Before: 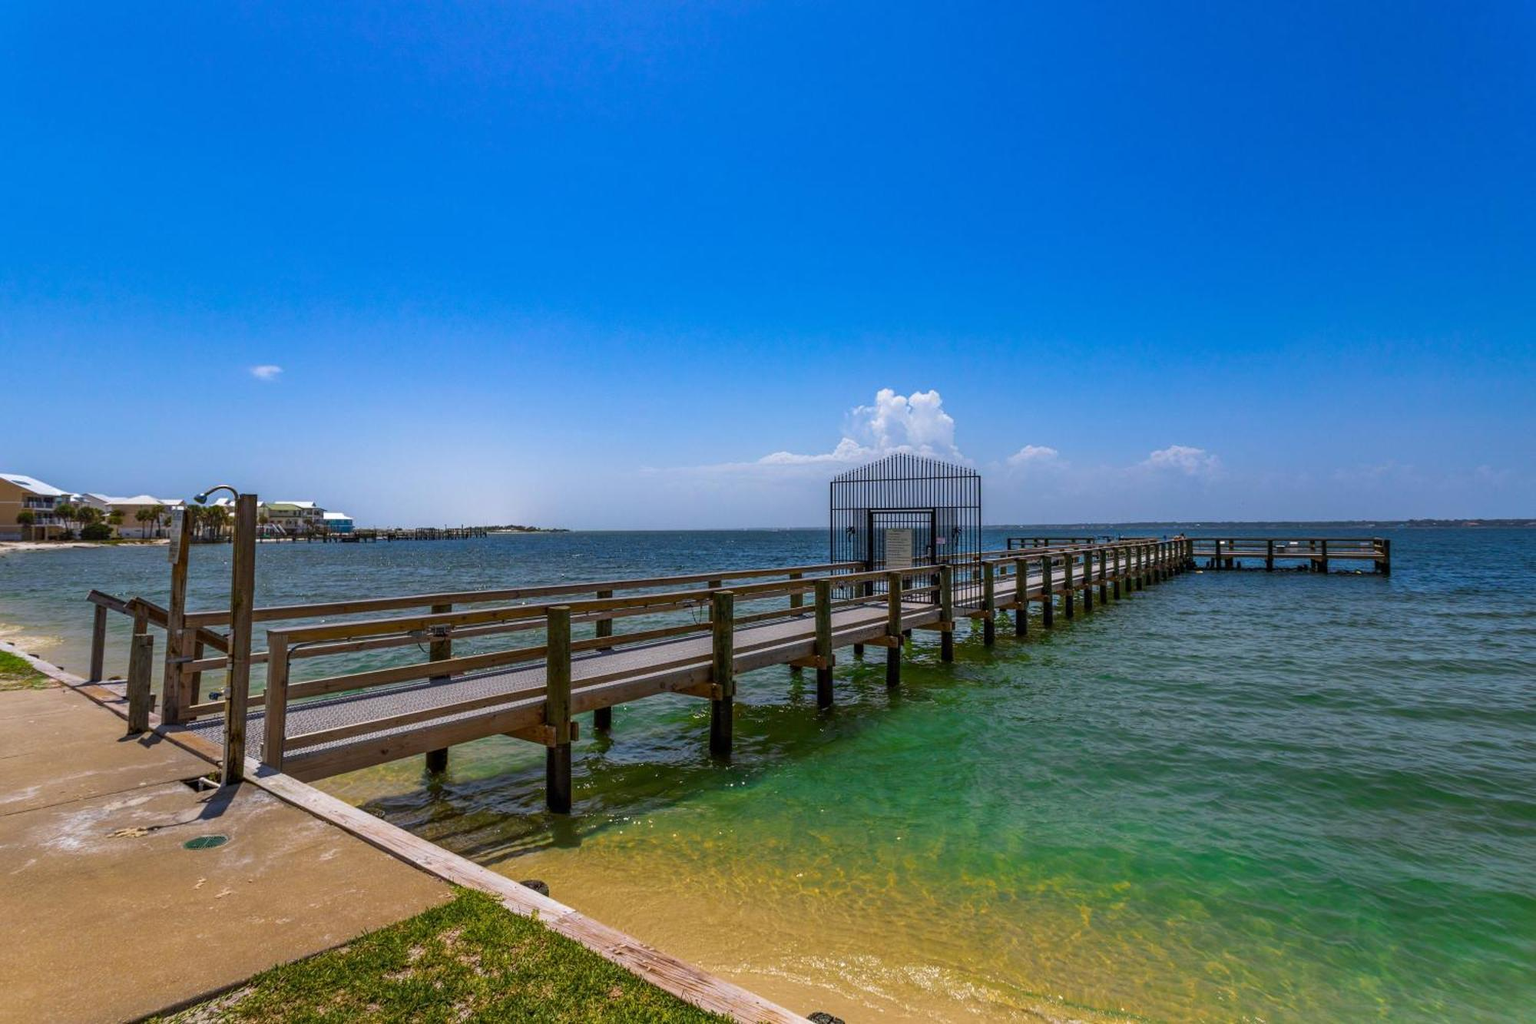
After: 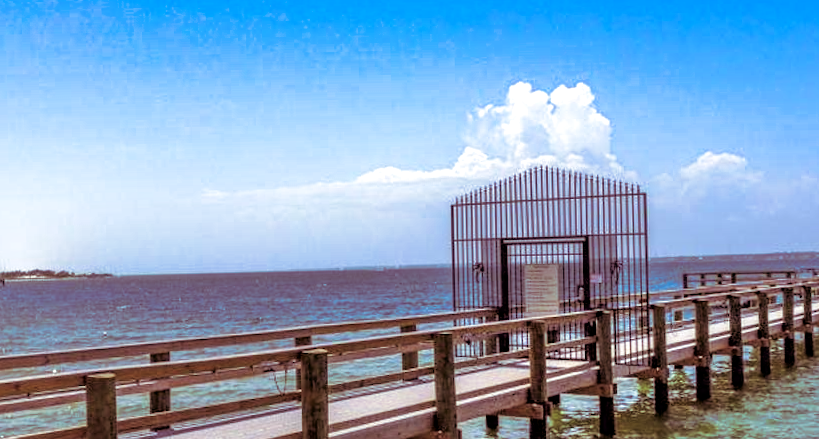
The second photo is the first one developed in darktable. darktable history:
crop: left 31.751%, top 32.172%, right 27.8%, bottom 35.83%
exposure: black level correction 0.001, exposure 0.5 EV, compensate exposure bias true, compensate highlight preservation false
split-toning: on, module defaults
local contrast: mode bilateral grid, contrast 20, coarseness 100, detail 150%, midtone range 0.2
tone equalizer: -7 EV 0.15 EV, -6 EV 0.6 EV, -5 EV 1.15 EV, -4 EV 1.33 EV, -3 EV 1.15 EV, -2 EV 0.6 EV, -1 EV 0.15 EV, mask exposure compensation -0.5 EV
white balance: emerald 1
rotate and perspective: rotation -1.17°, automatic cropping off
